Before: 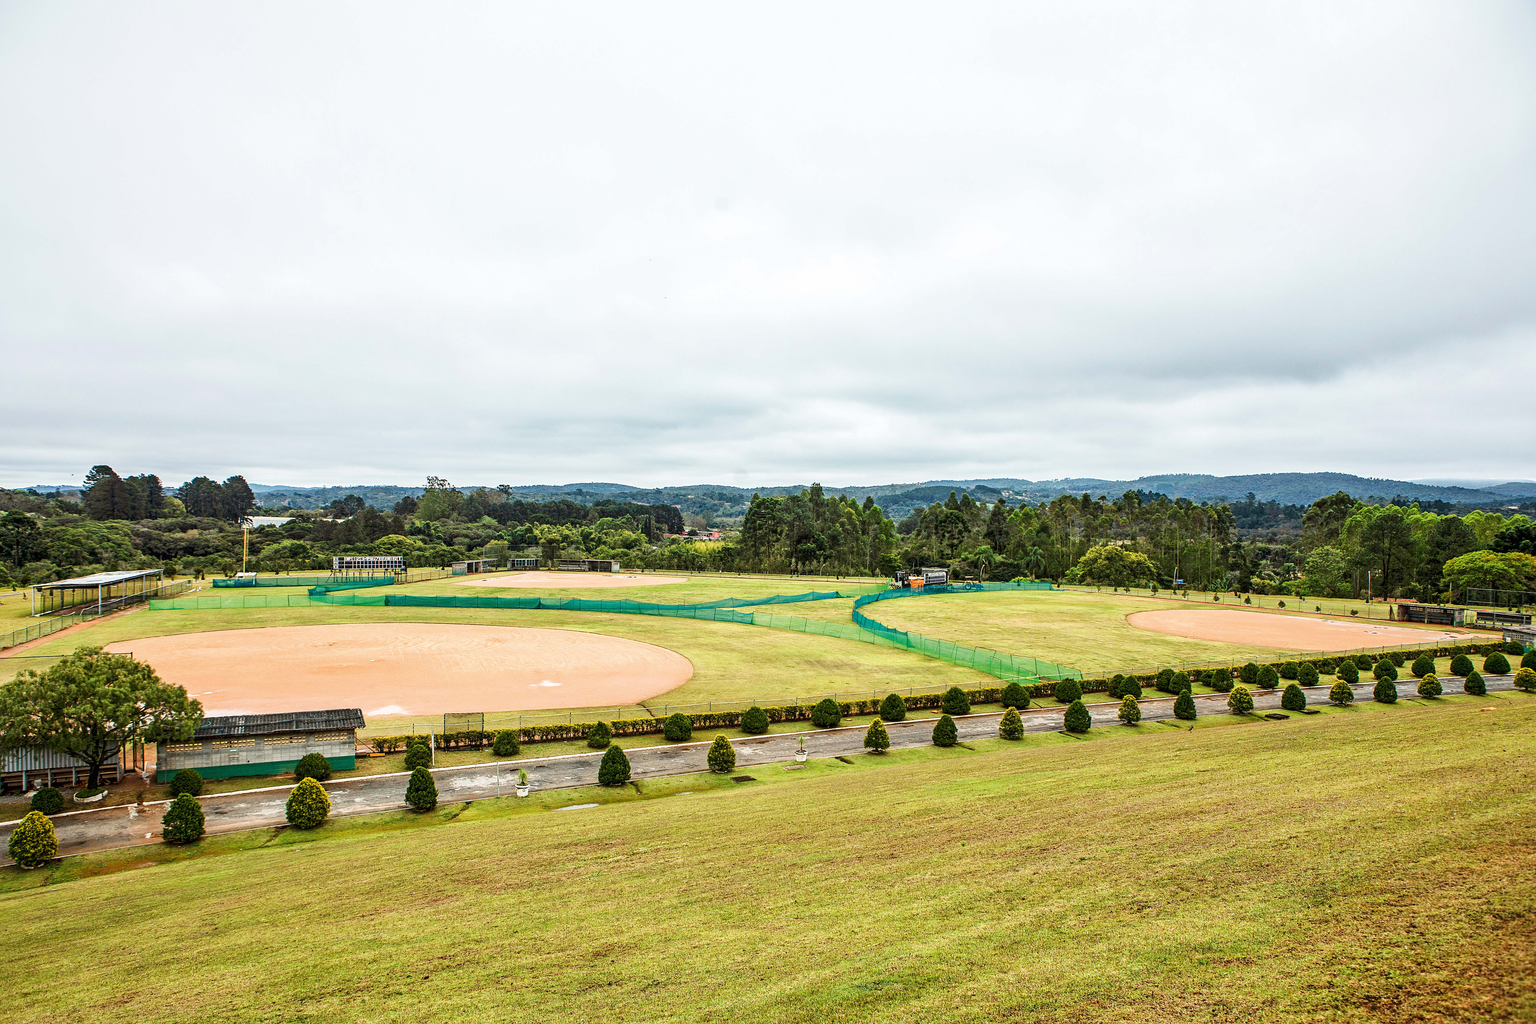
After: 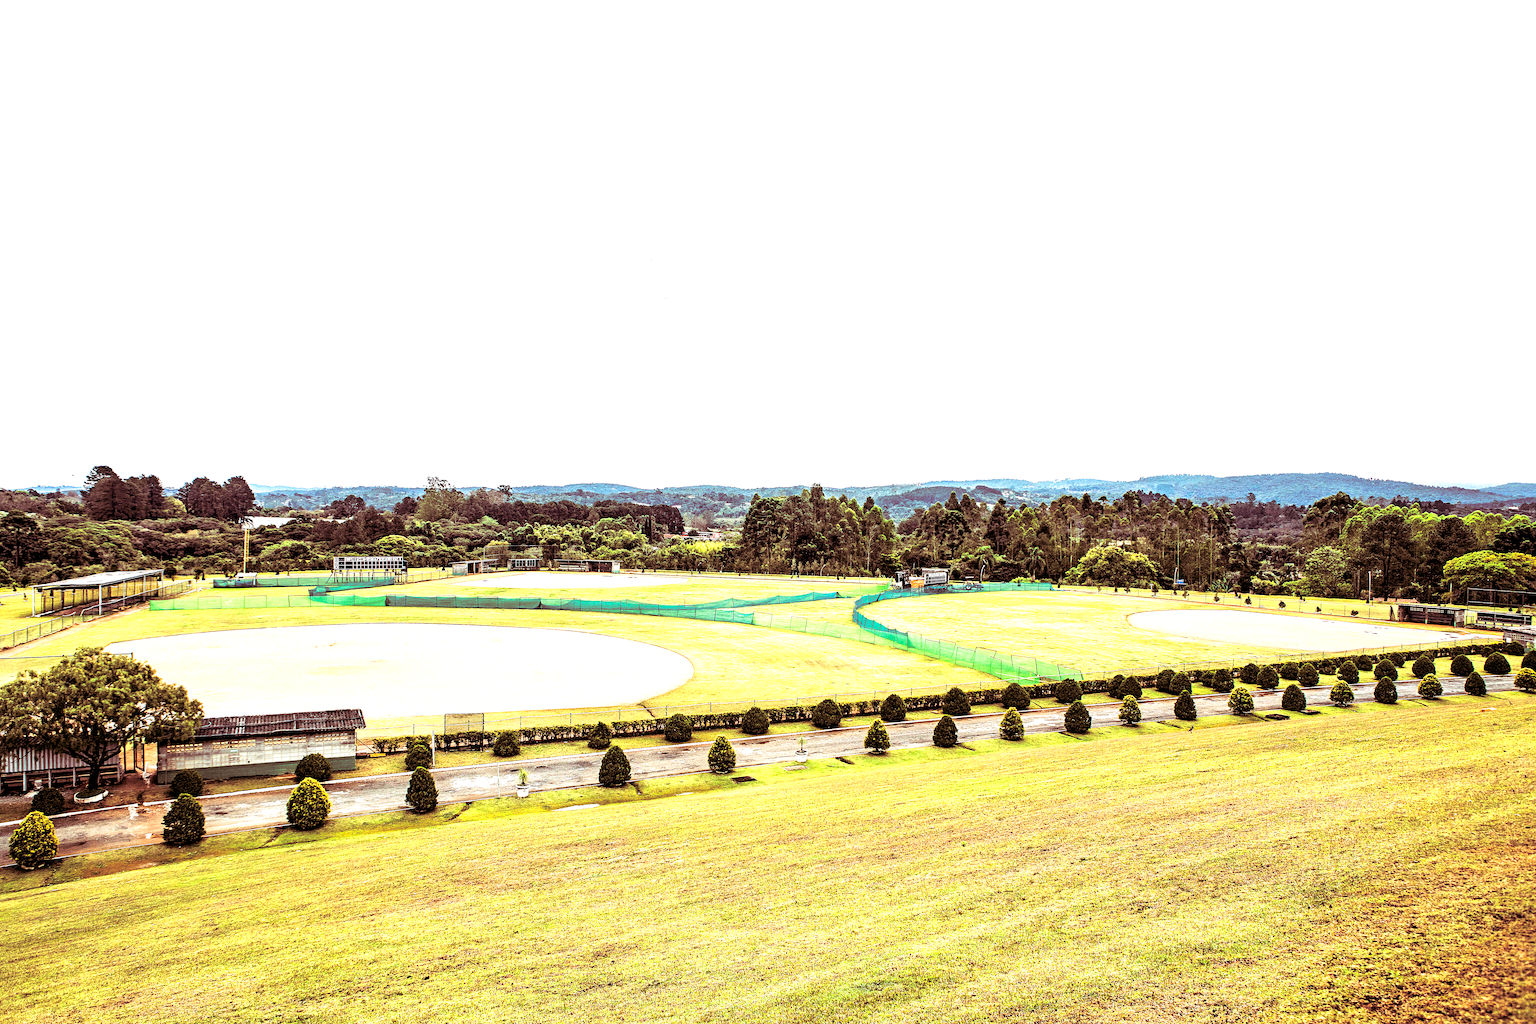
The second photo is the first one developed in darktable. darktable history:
split-toning: highlights › hue 187.2°, highlights › saturation 0.83, balance -68.05, compress 56.43%
exposure: black level correction 0.011, exposure 1.088 EV, compensate exposure bias true, compensate highlight preservation false
